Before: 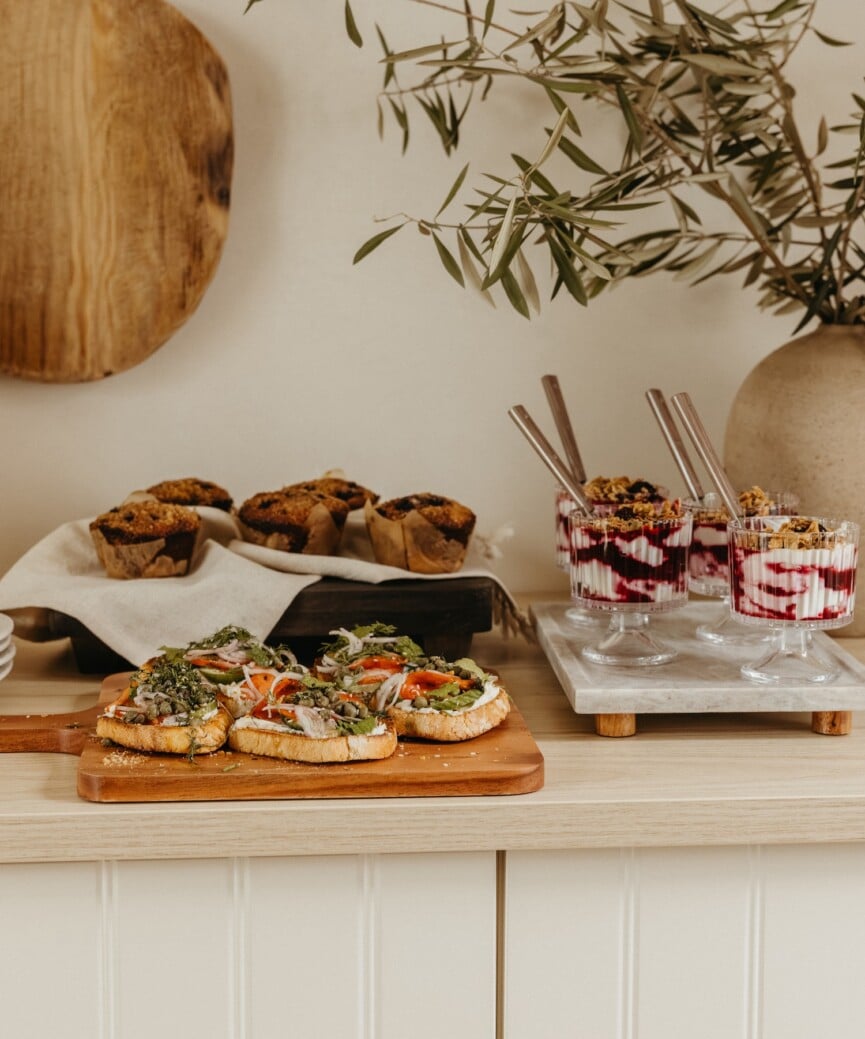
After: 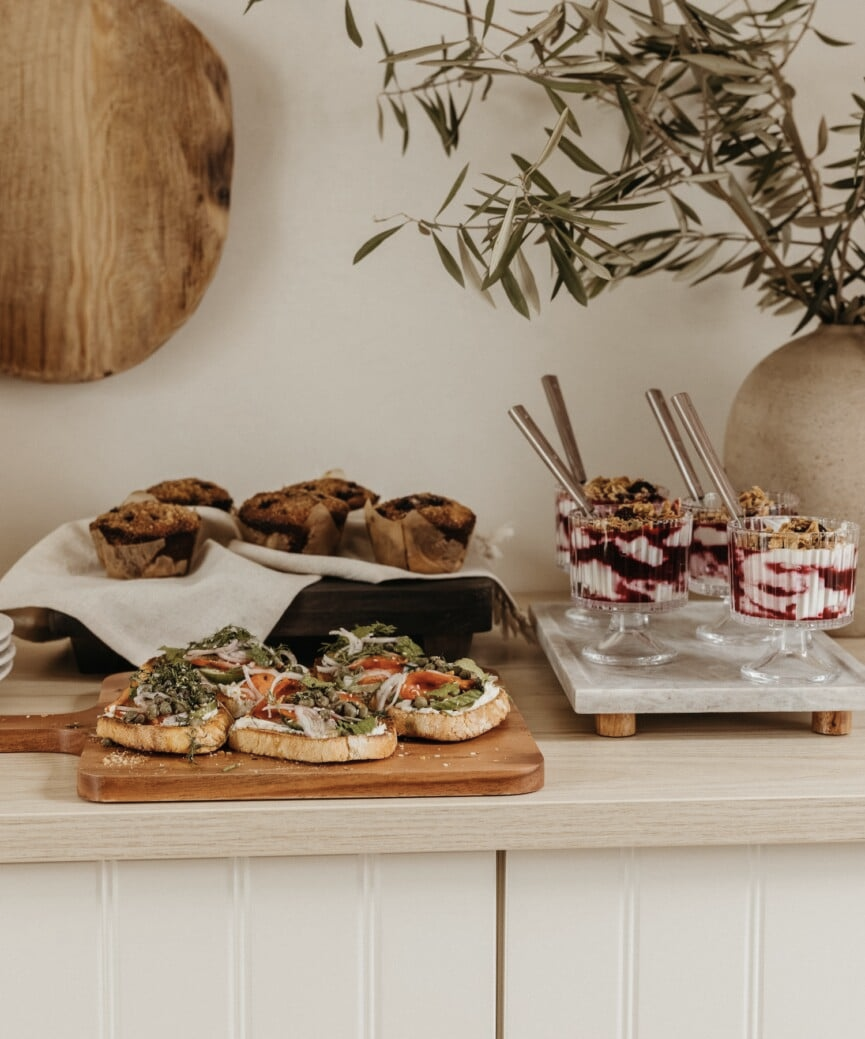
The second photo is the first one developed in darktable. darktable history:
contrast brightness saturation: contrast 0.055, brightness -0.006, saturation -0.249
